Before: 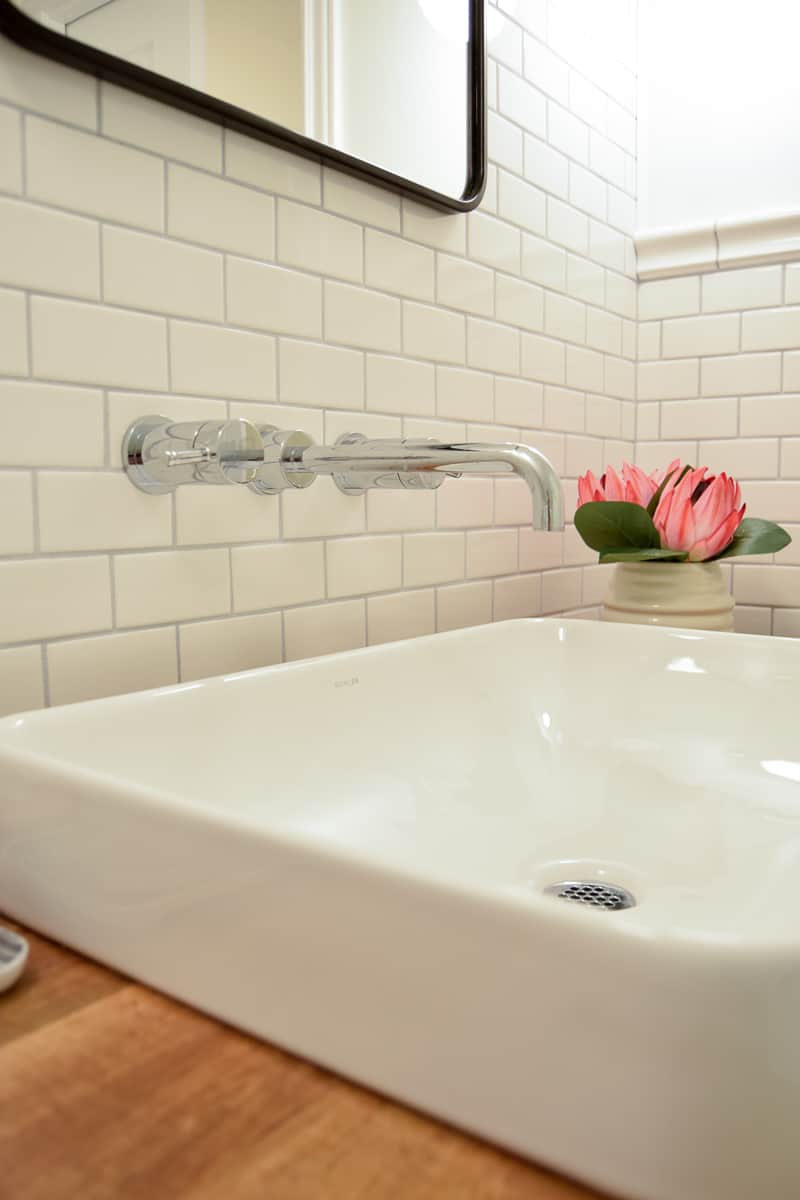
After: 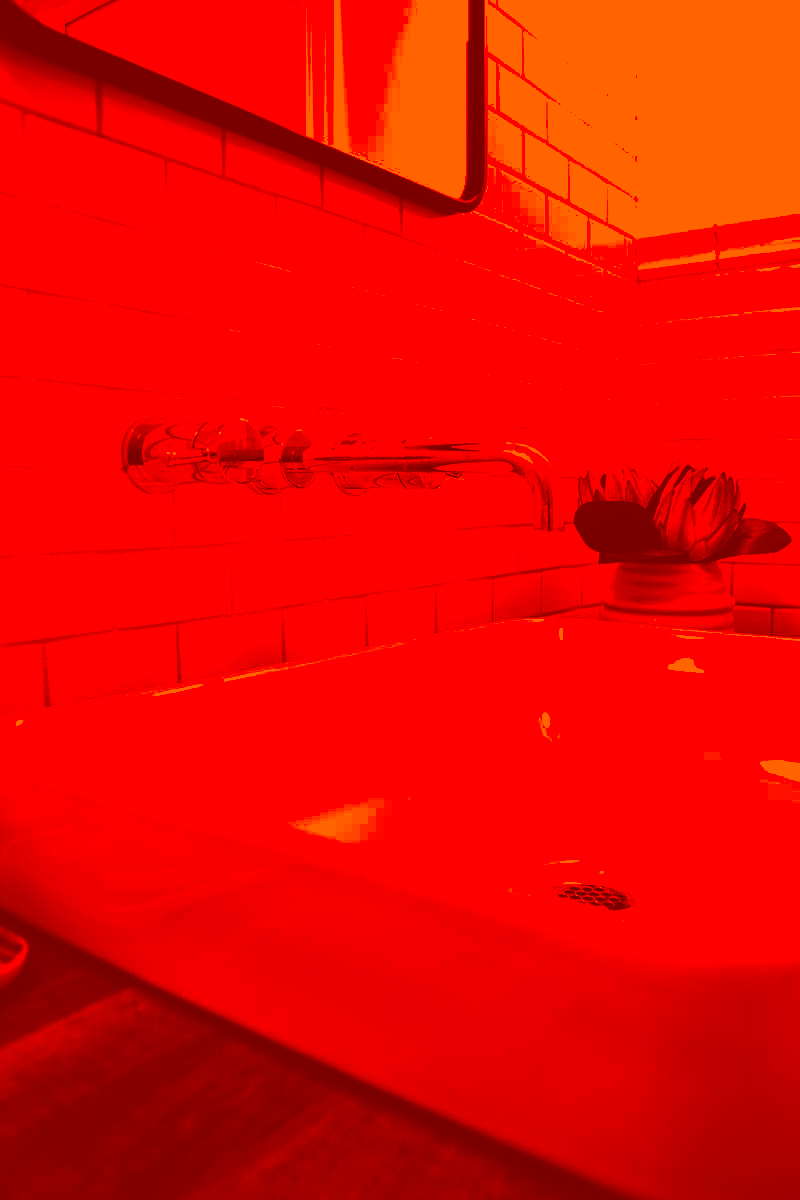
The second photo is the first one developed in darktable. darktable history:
filmic rgb: black relative exposure -3.63 EV, white relative exposure 2.16 EV, hardness 3.62
color correction: highlights a* -39.68, highlights b* -40, shadows a* -40, shadows b* -40, saturation -3
white balance: red 0.983, blue 1.036
shadows and highlights: shadows 25, highlights -70
contrast brightness saturation: contrast 0.02, brightness -1, saturation -1
rgb curve: curves: ch0 [(0, 0.186) (0.314, 0.284) (0.576, 0.466) (0.805, 0.691) (0.936, 0.886)]; ch1 [(0, 0.186) (0.314, 0.284) (0.581, 0.534) (0.771, 0.746) (0.936, 0.958)]; ch2 [(0, 0.216) (0.275, 0.39) (1, 1)], mode RGB, independent channels, compensate middle gray true, preserve colors none
